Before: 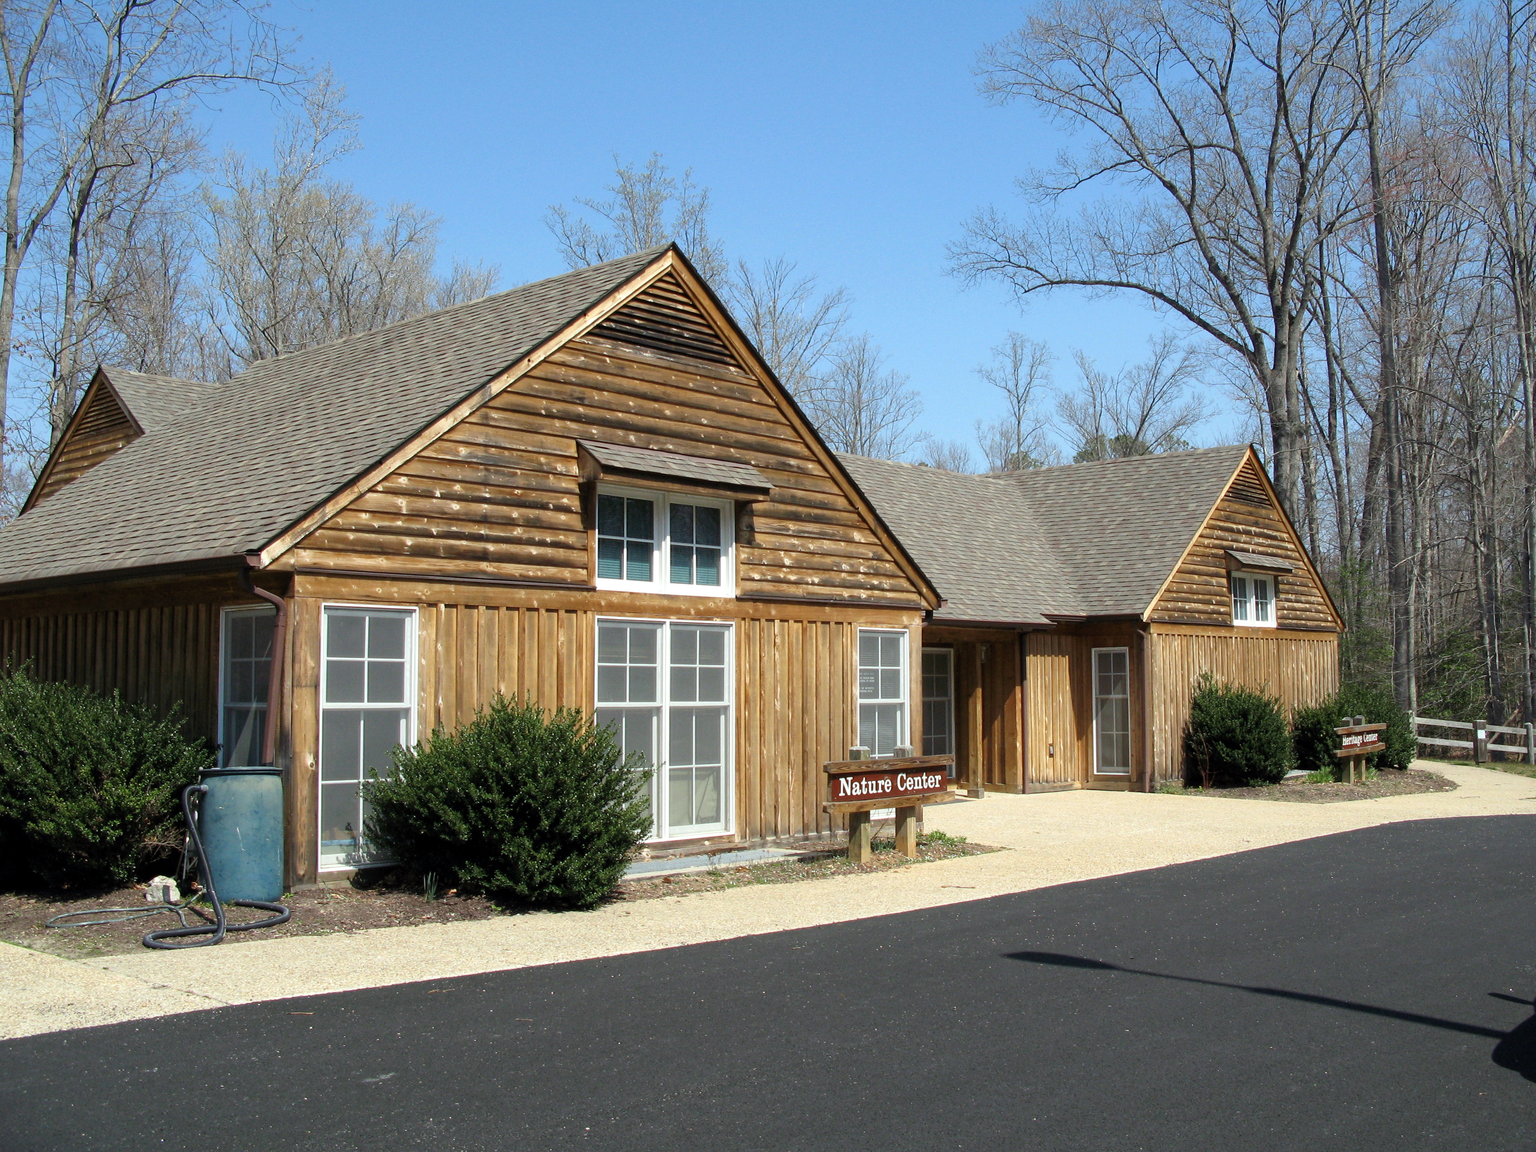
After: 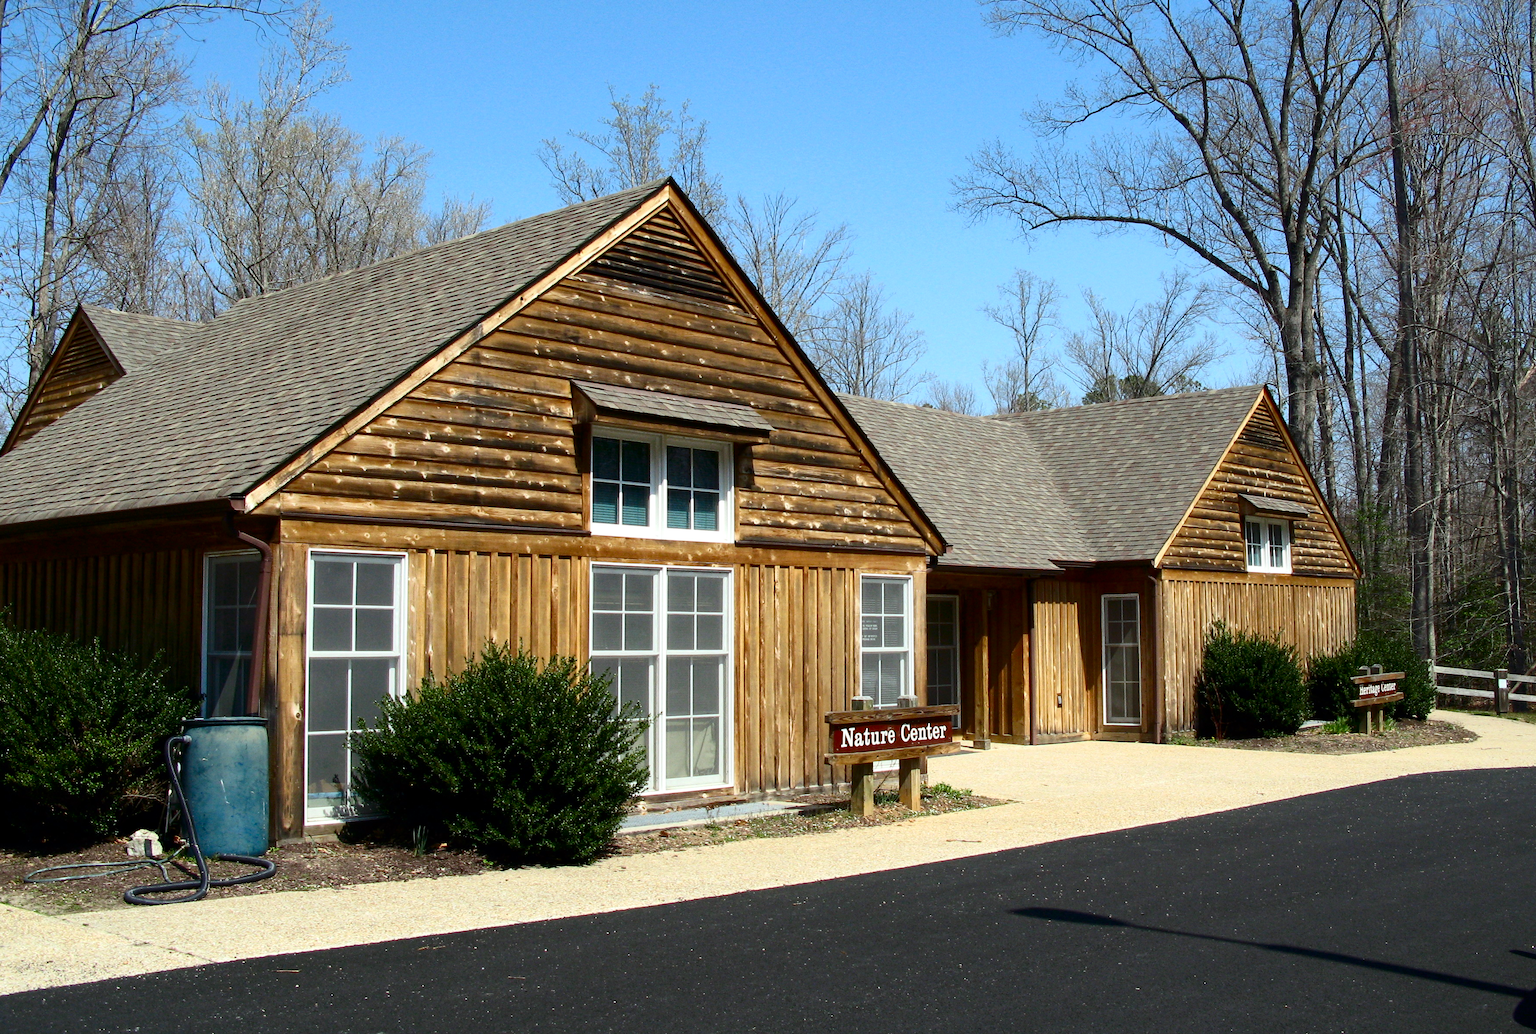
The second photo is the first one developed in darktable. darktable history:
contrast brightness saturation: contrast 0.21, brightness -0.11, saturation 0.21
crop: left 1.507%, top 6.147%, right 1.379%, bottom 6.637%
